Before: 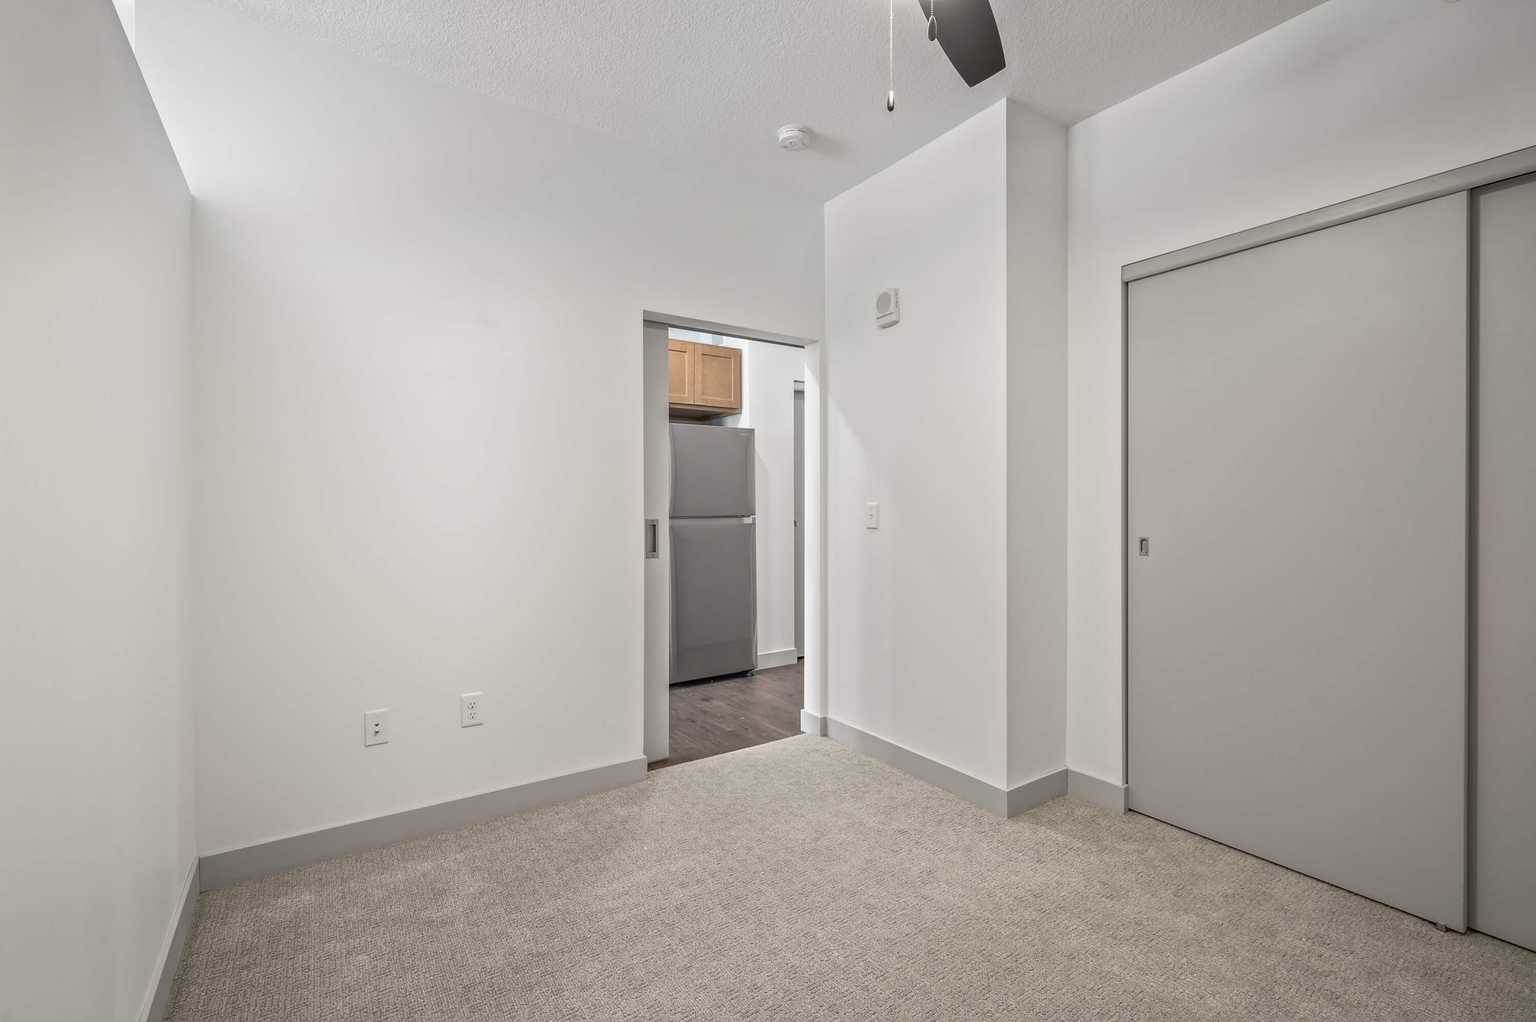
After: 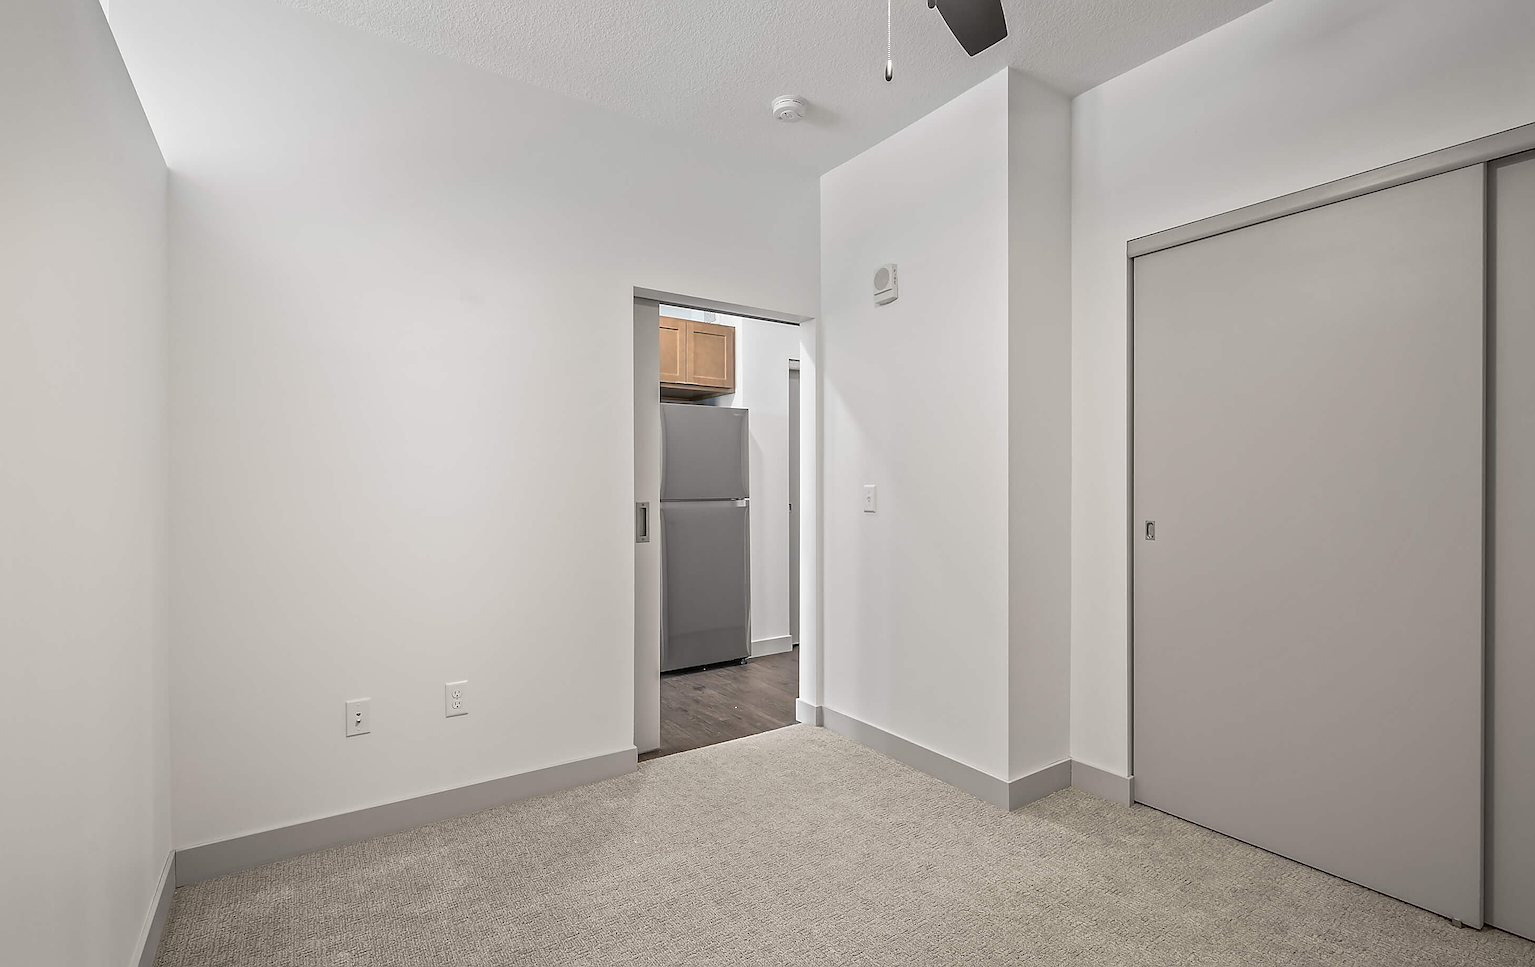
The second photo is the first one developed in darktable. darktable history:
sharpen: radius 1.4, amount 1.25, threshold 0.7
crop: left 1.964%, top 3.251%, right 1.122%, bottom 4.933%
